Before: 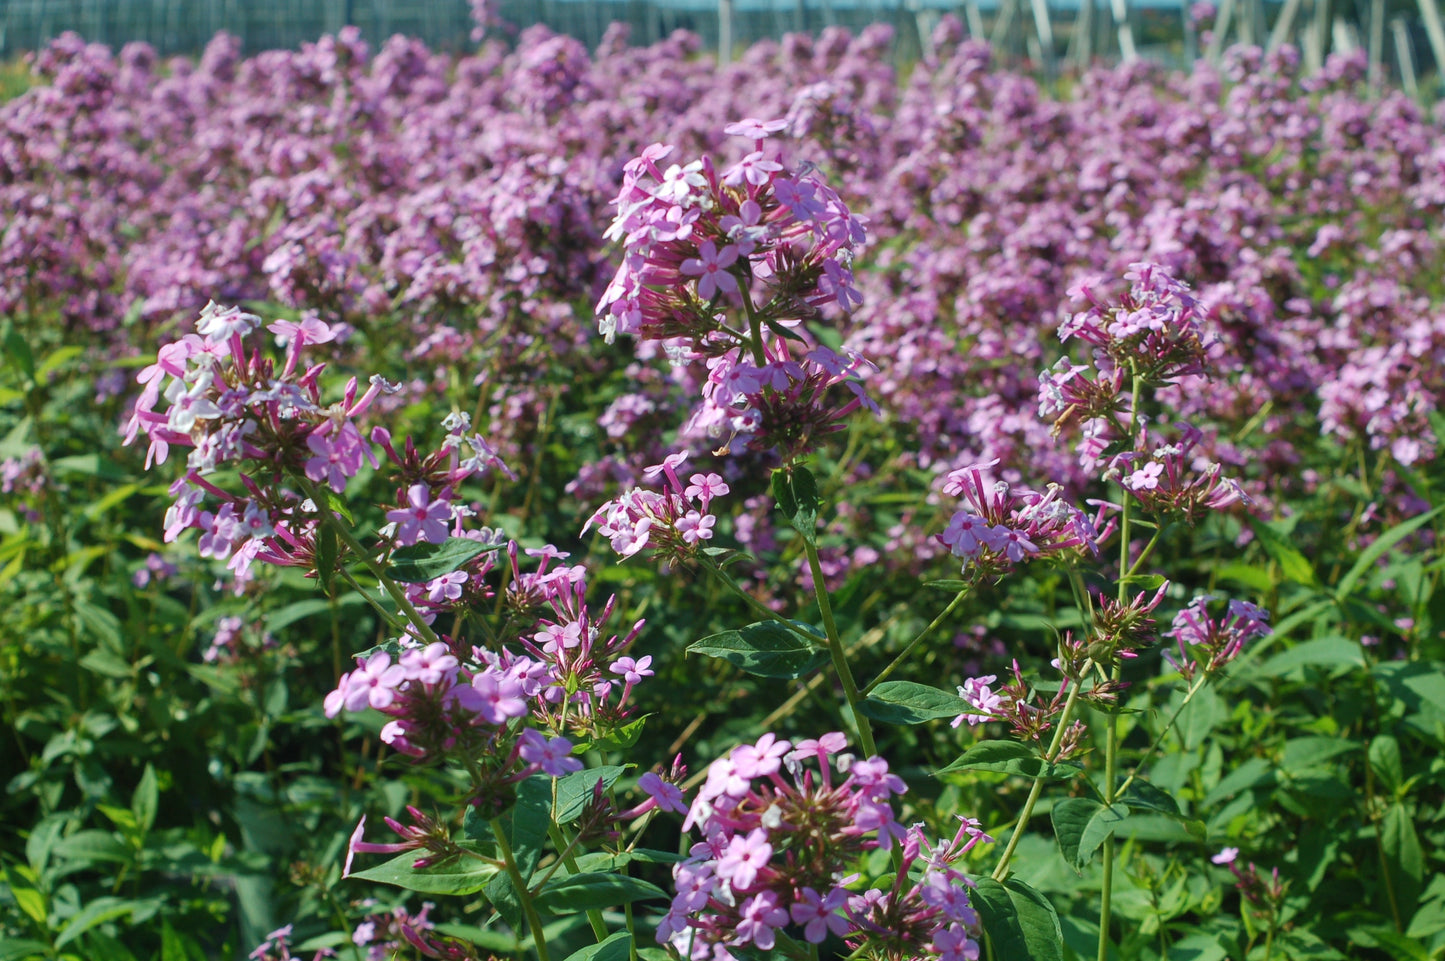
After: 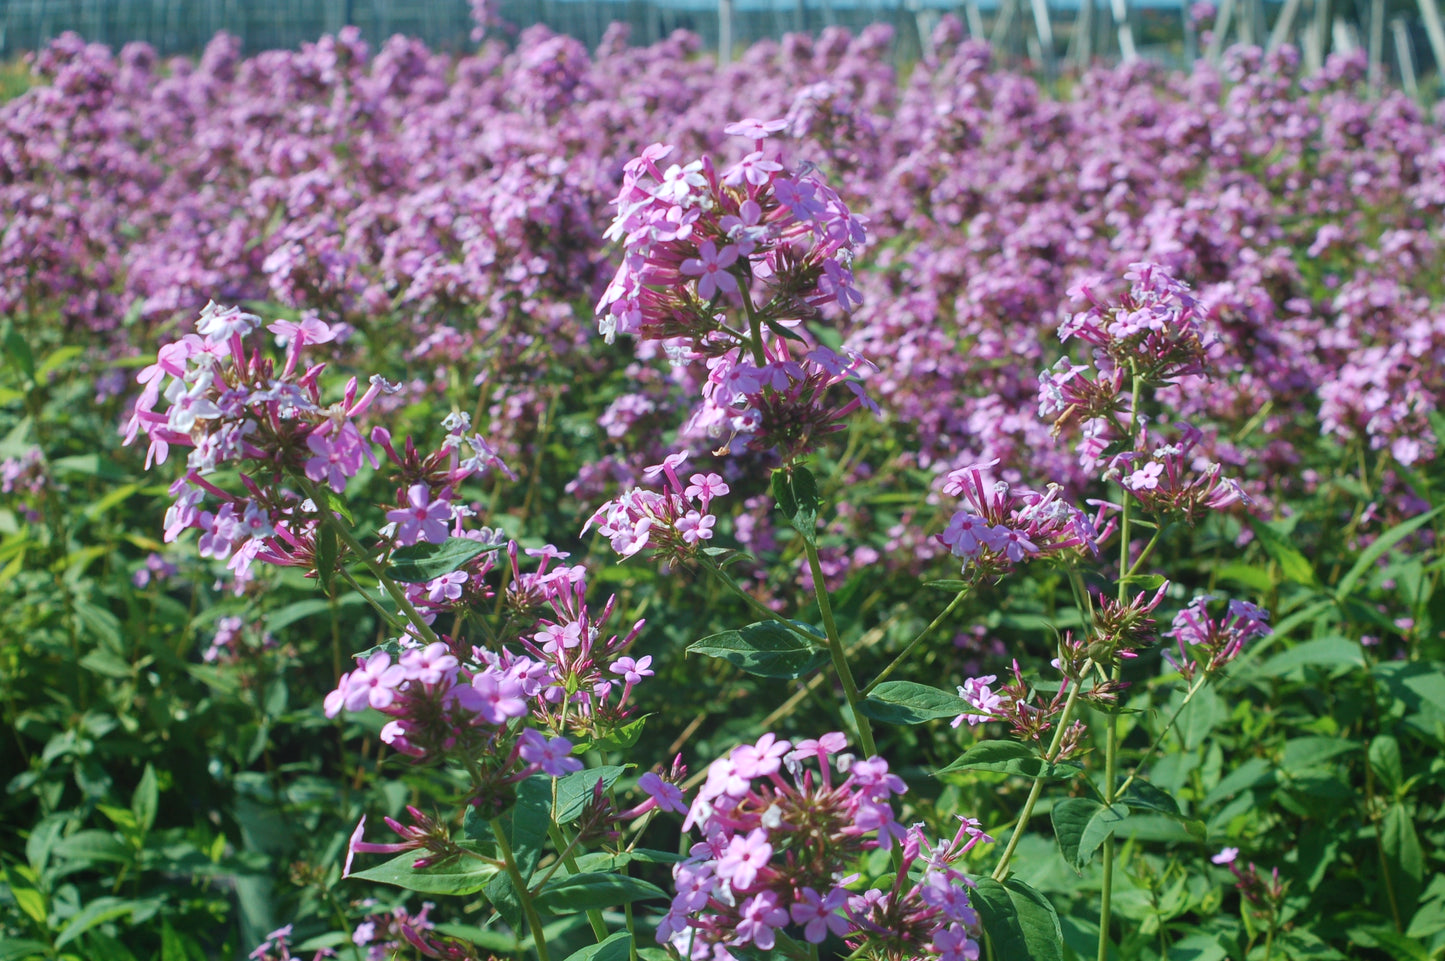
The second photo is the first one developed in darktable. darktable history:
bloom: size 38%, threshold 95%, strength 30%
white balance: red 1.009, blue 0.985
color calibration: illuminant as shot in camera, x 0.358, y 0.373, temperature 4628.91 K
